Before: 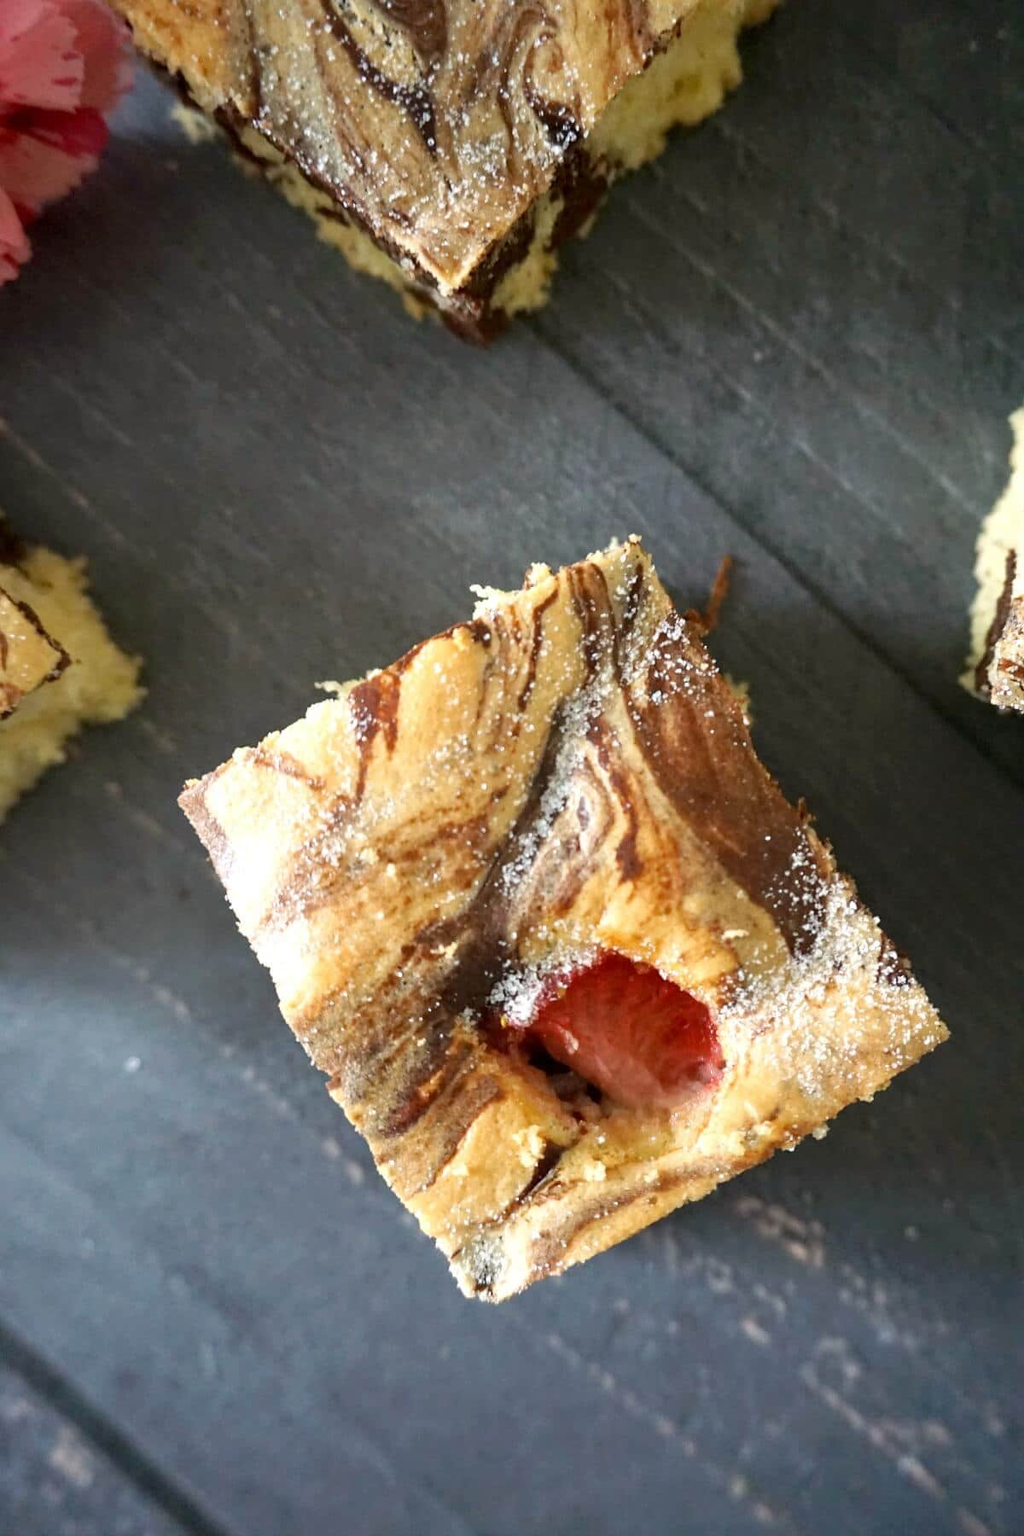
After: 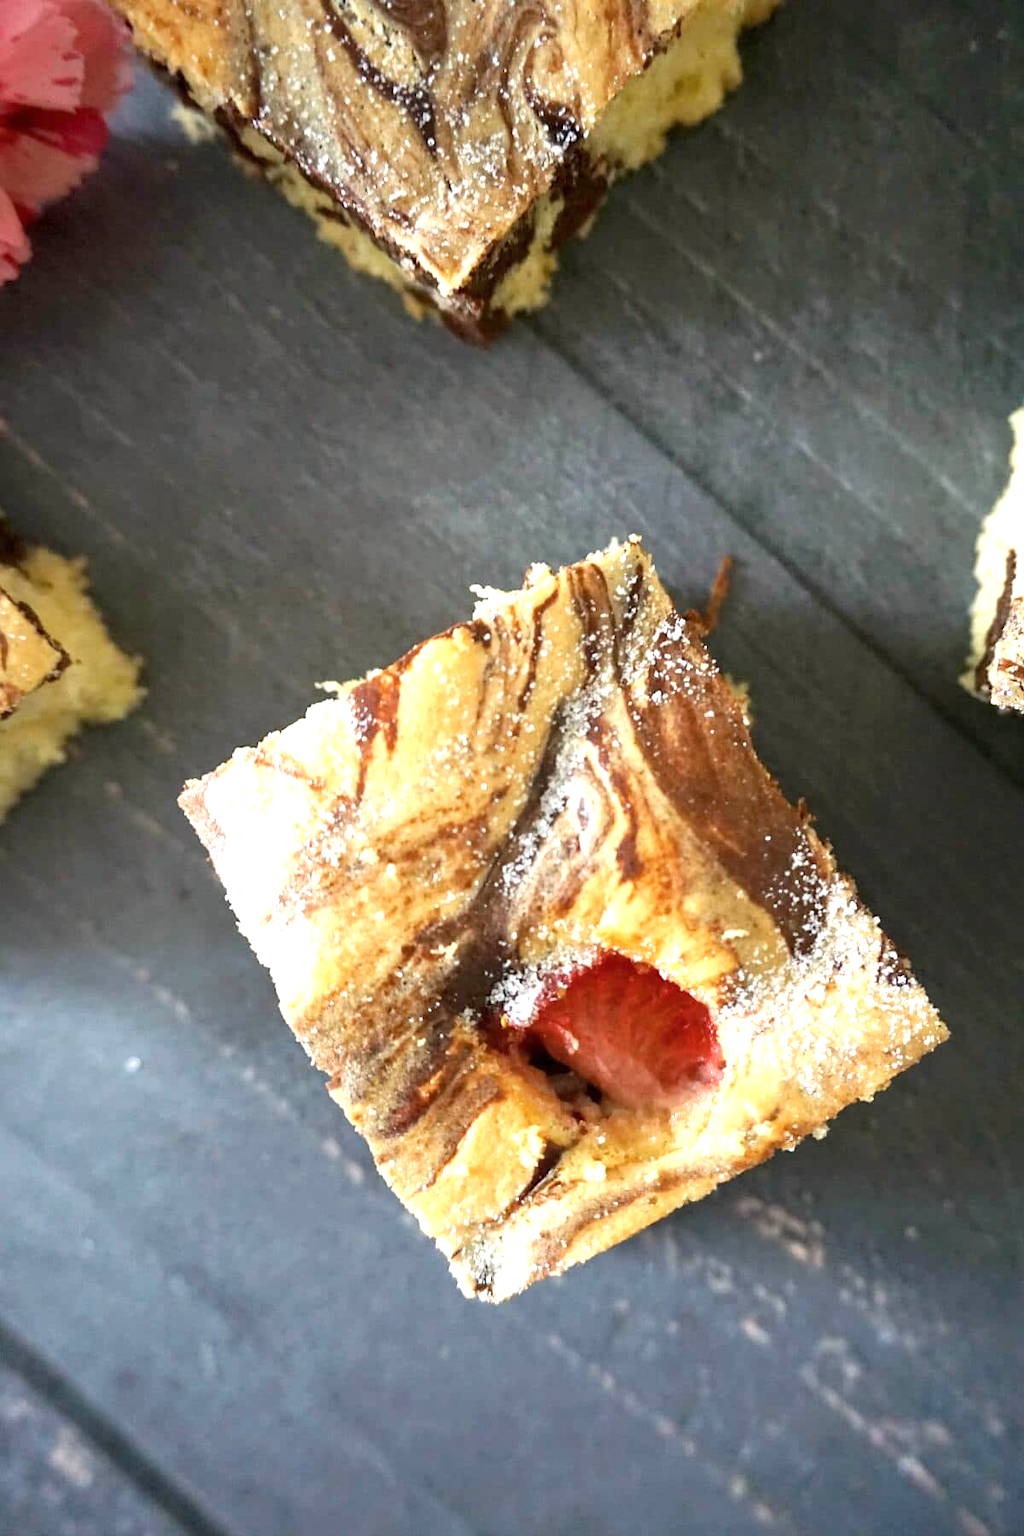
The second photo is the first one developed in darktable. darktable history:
exposure: exposure 0.6 EV, compensate highlight preservation false
color balance rgb: on, module defaults
